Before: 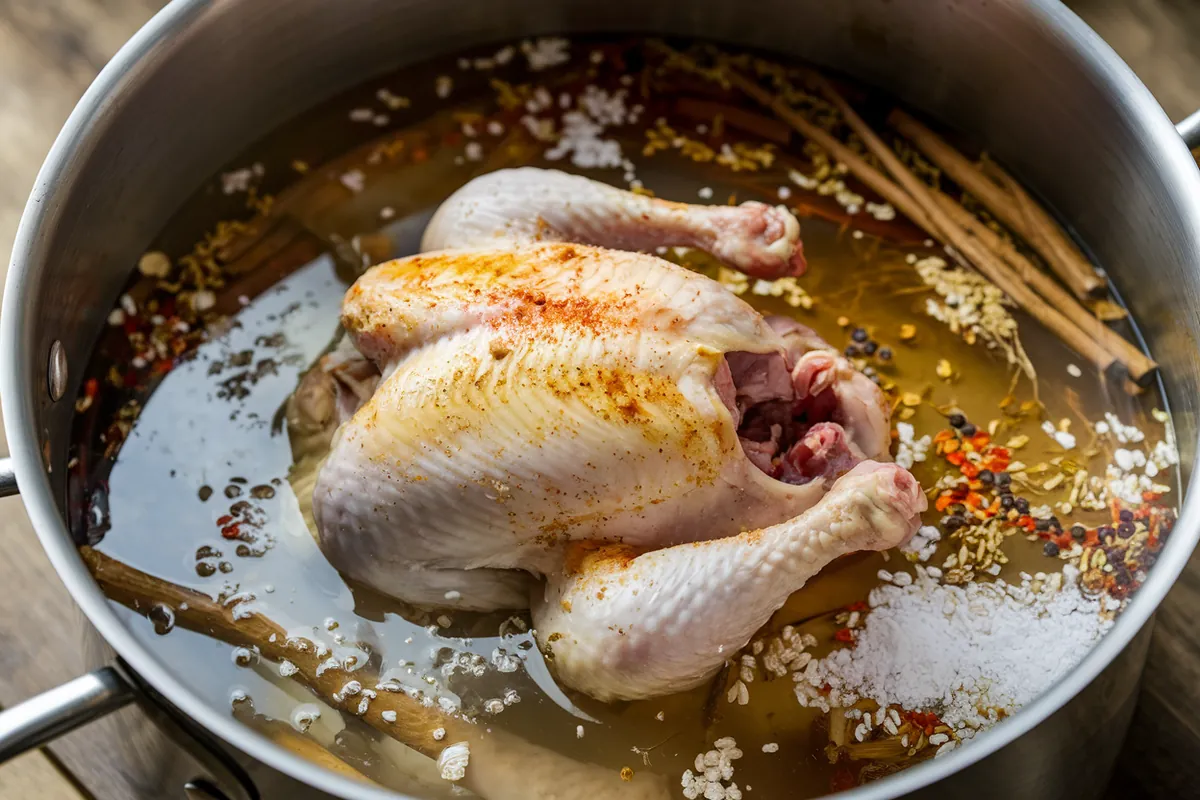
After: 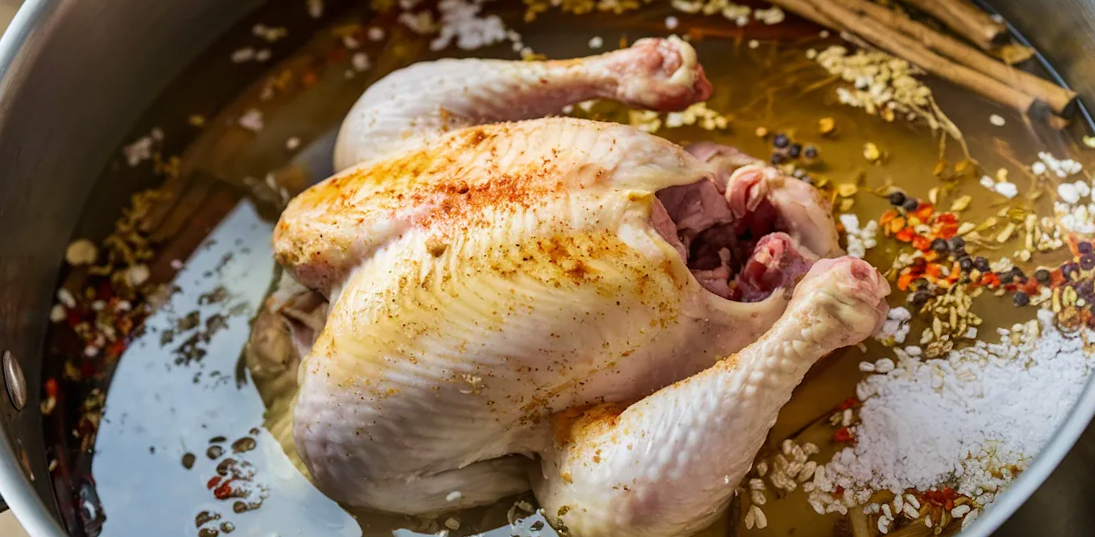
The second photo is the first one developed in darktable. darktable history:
velvia: strength 27%
rotate and perspective: rotation -14.8°, crop left 0.1, crop right 0.903, crop top 0.25, crop bottom 0.748
